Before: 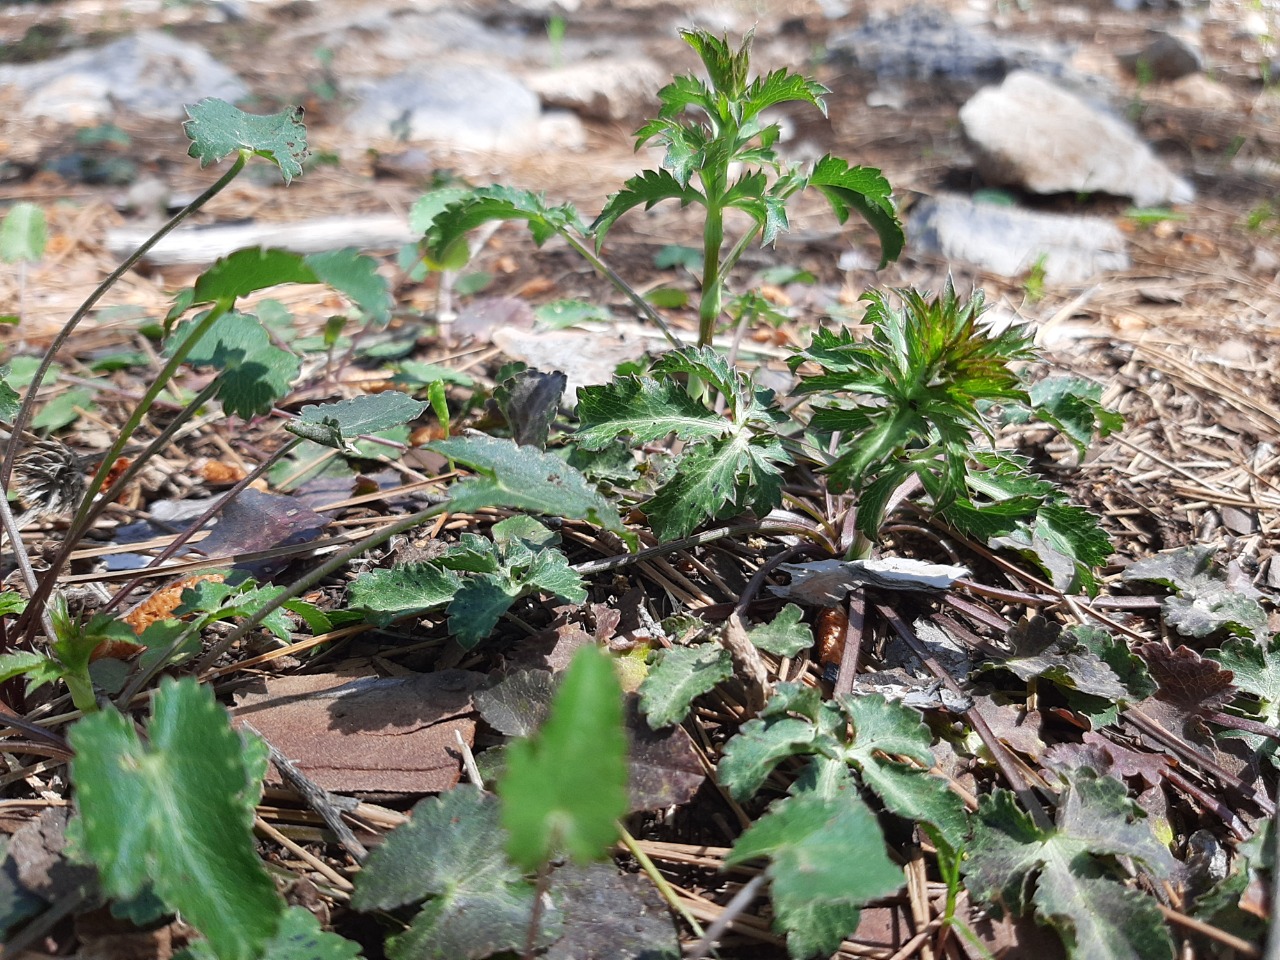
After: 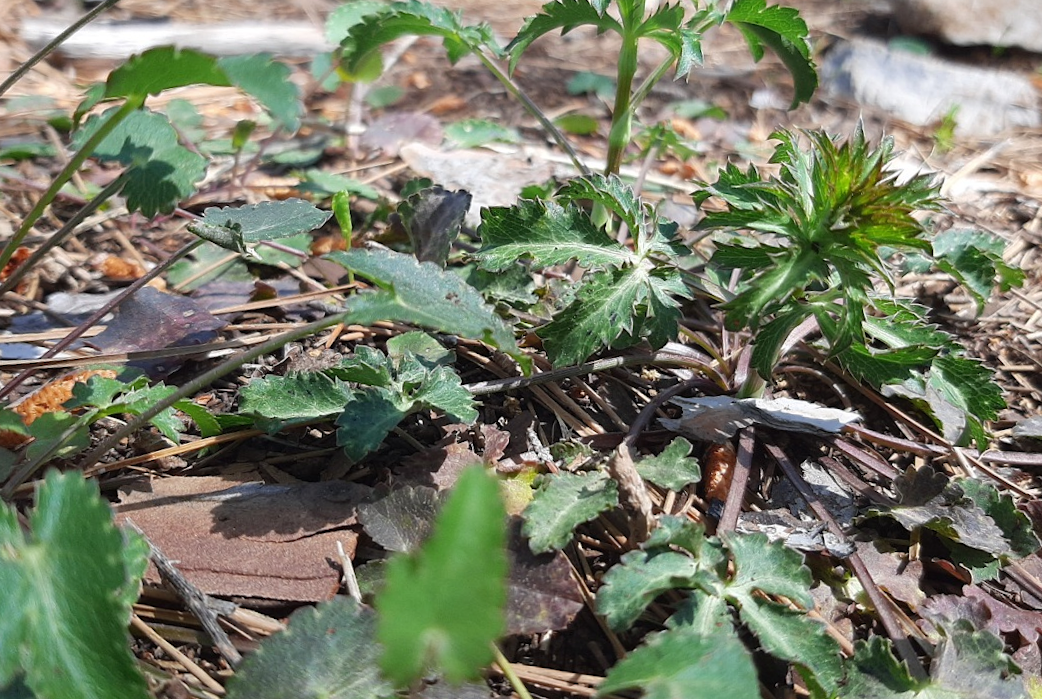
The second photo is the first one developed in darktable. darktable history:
color balance rgb: perceptual saturation grading › global saturation 0.108%
crop and rotate: angle -3.8°, left 9.89%, top 20.937%, right 12.349%, bottom 11.969%
shadows and highlights: shadows 25.44, highlights -24.26
